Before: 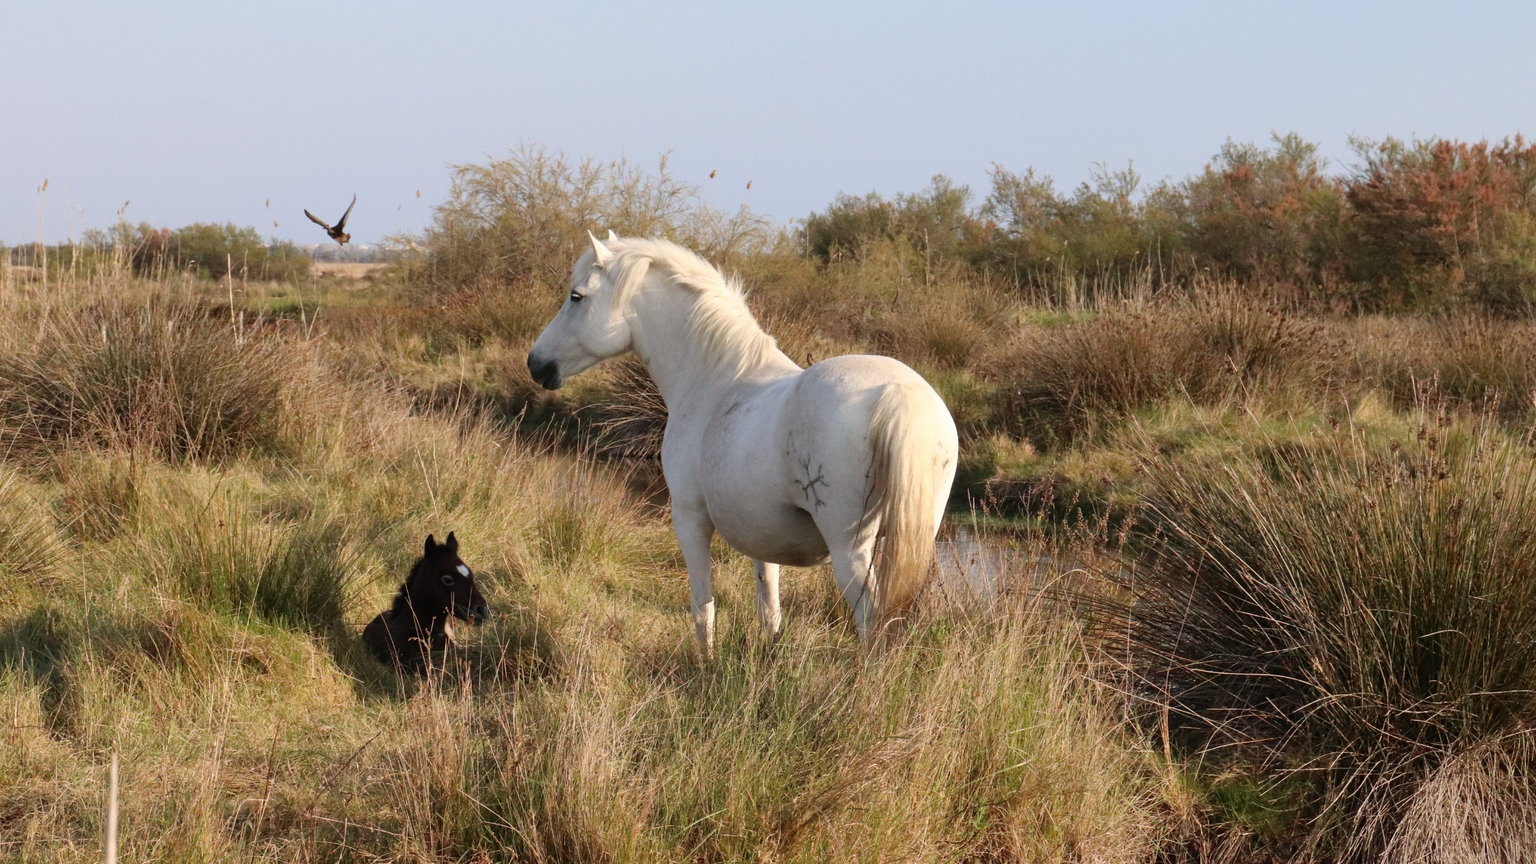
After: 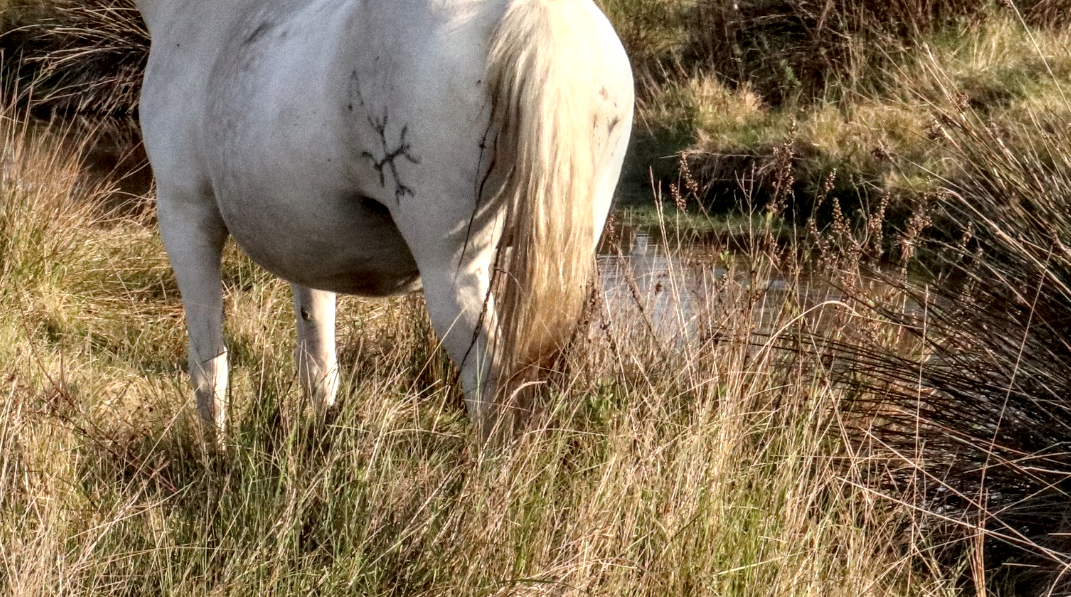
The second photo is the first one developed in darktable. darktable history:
crop: left 37.647%, top 45.016%, right 20.482%, bottom 13.502%
local contrast: highlights 2%, shadows 7%, detail 182%
color zones: curves: ch0 [(0.25, 0.5) (0.463, 0.627) (0.484, 0.637) (0.75, 0.5)]
